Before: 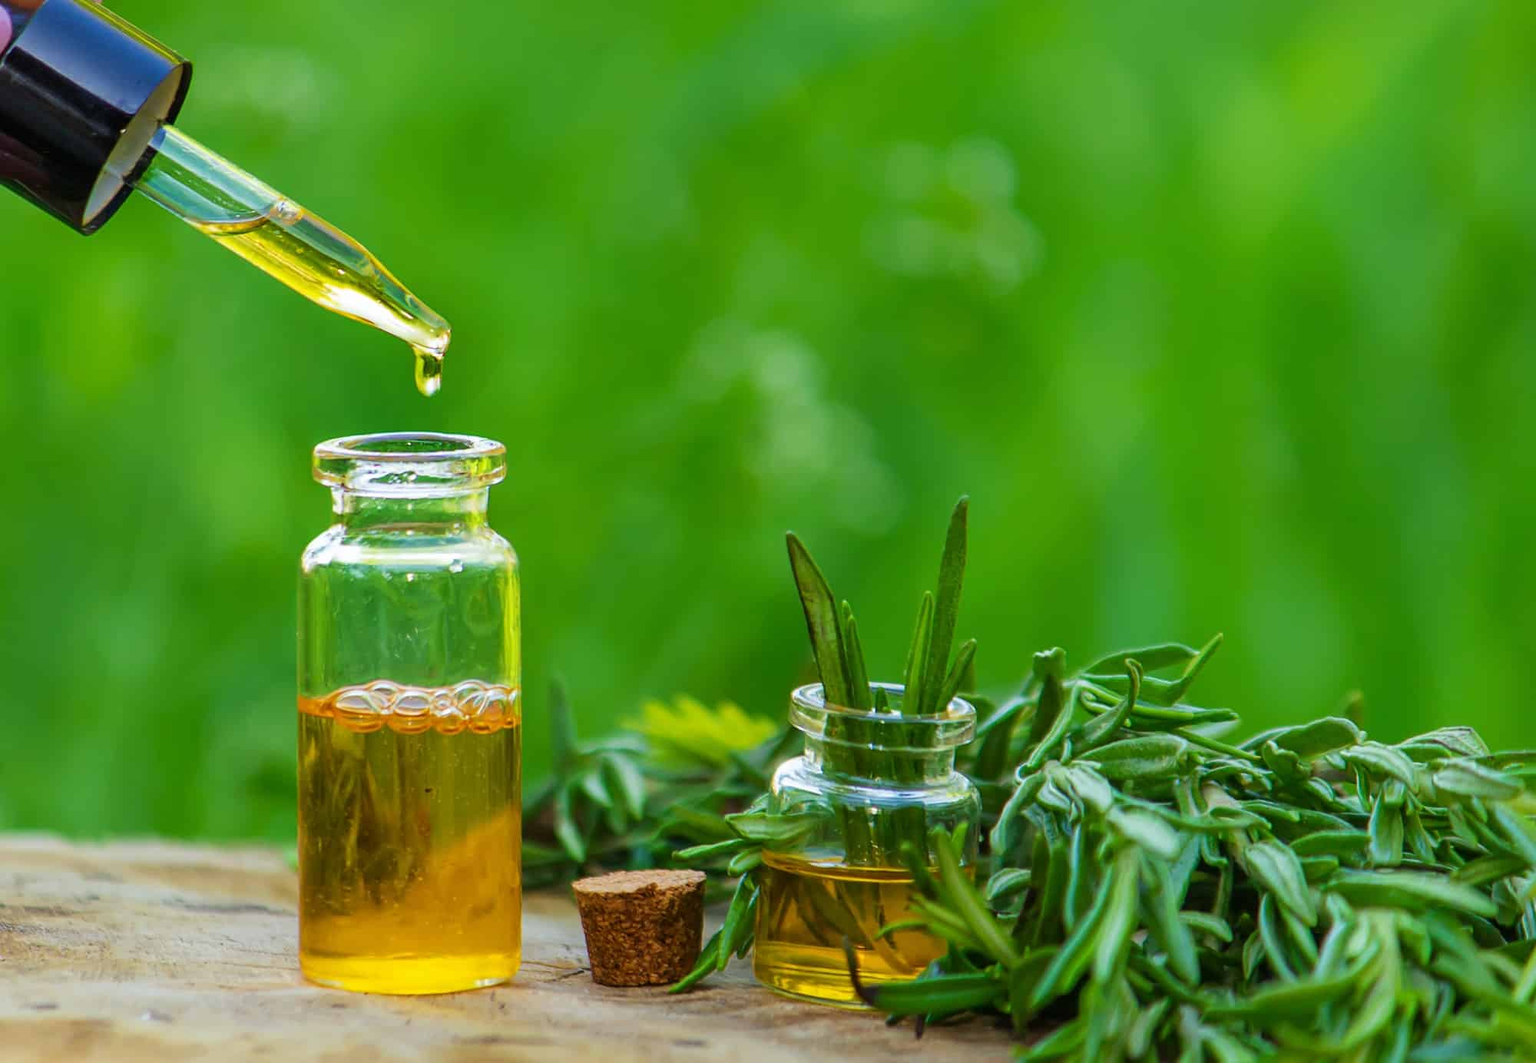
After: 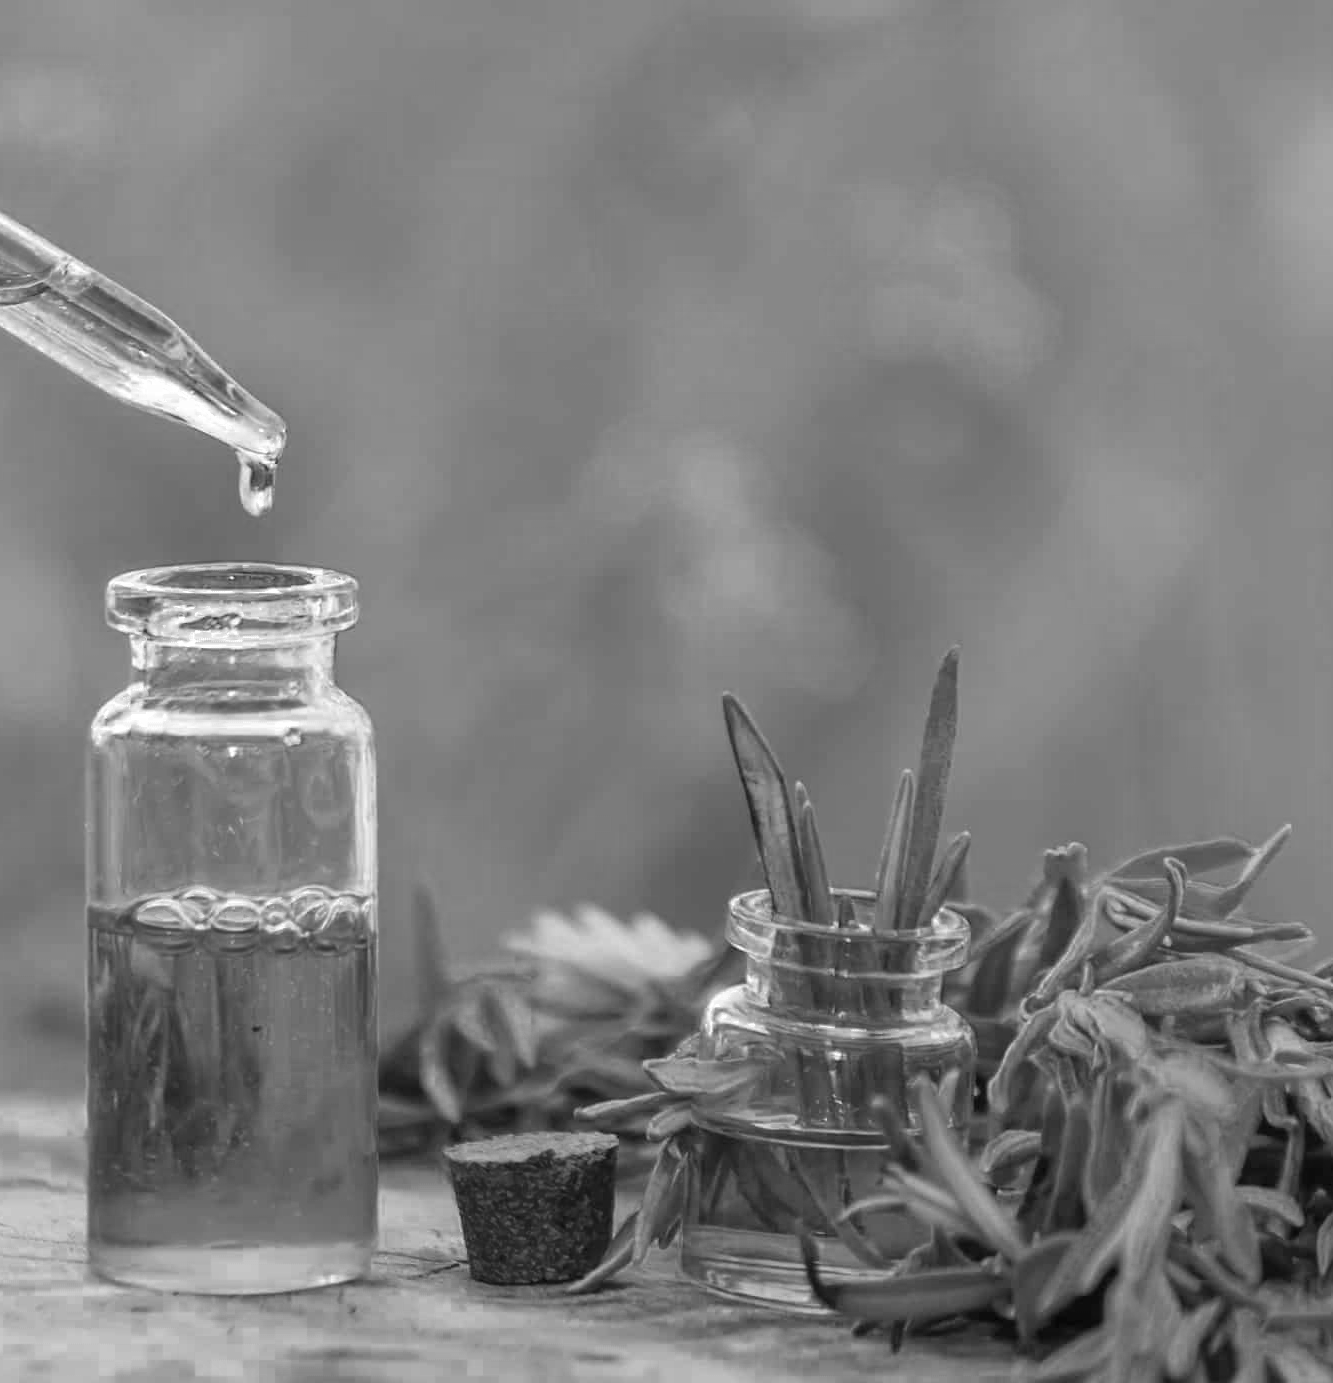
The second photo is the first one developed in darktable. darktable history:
levels: levels [0, 0.478, 1]
crop and rotate: left 15.055%, right 18.278%
color zones: curves: ch0 [(0.002, 0.589) (0.107, 0.484) (0.146, 0.249) (0.217, 0.352) (0.309, 0.525) (0.39, 0.404) (0.455, 0.169) (0.597, 0.055) (0.724, 0.212) (0.775, 0.691) (0.869, 0.571) (1, 0.587)]; ch1 [(0, 0) (0.143, 0) (0.286, 0) (0.429, 0) (0.571, 0) (0.714, 0) (0.857, 0)]
